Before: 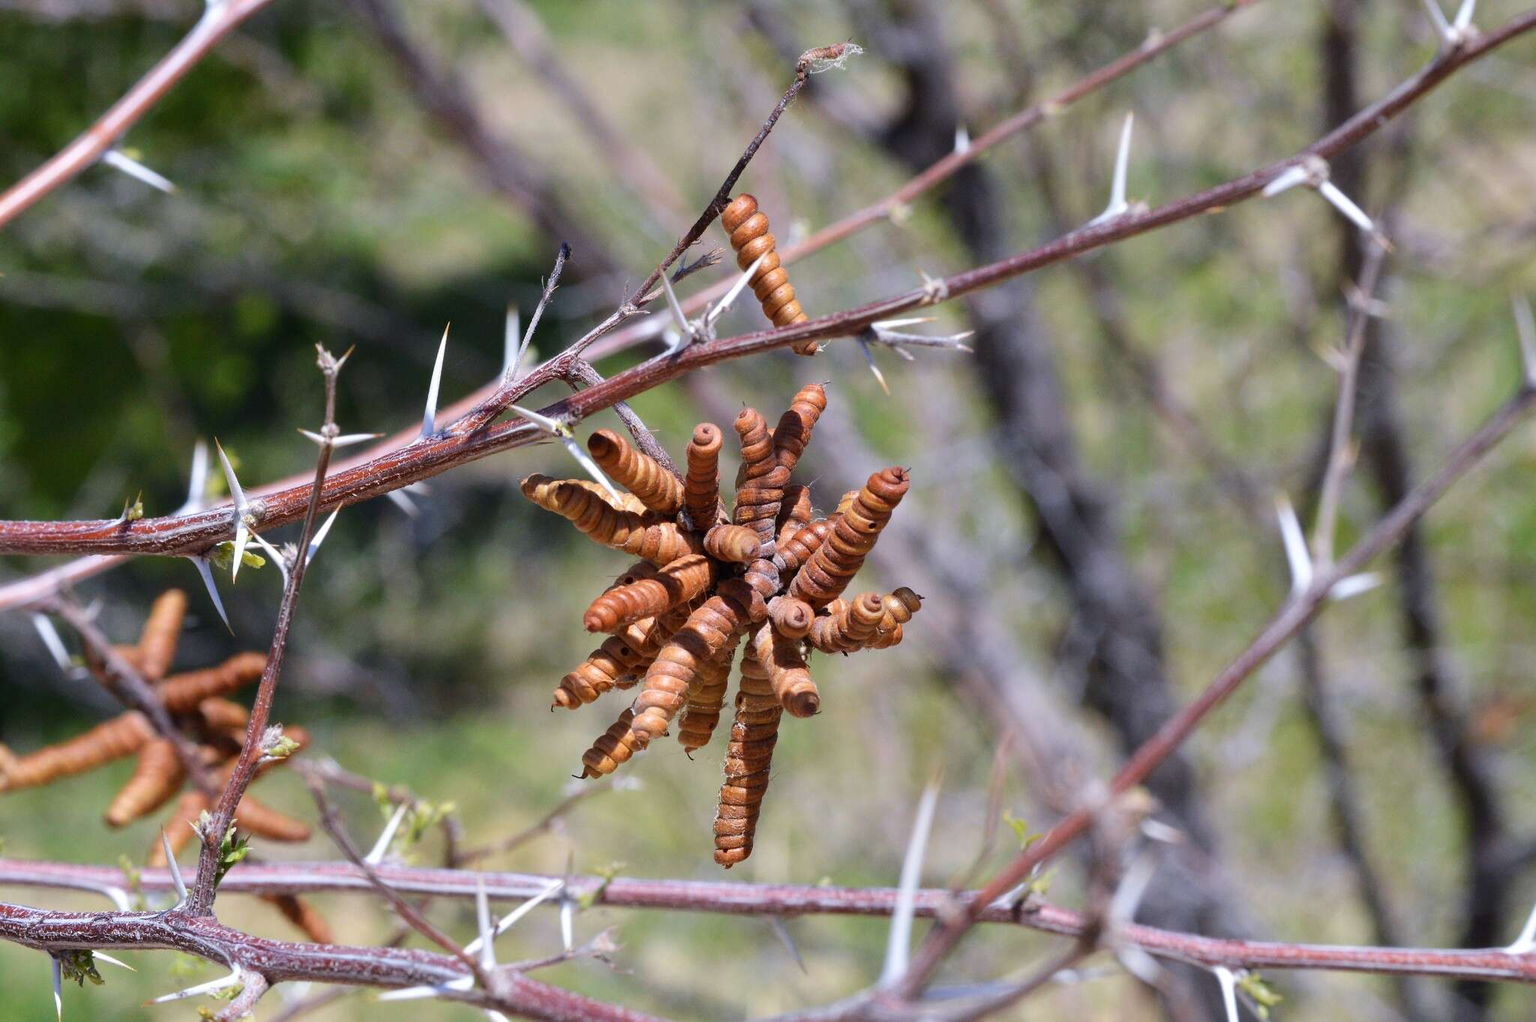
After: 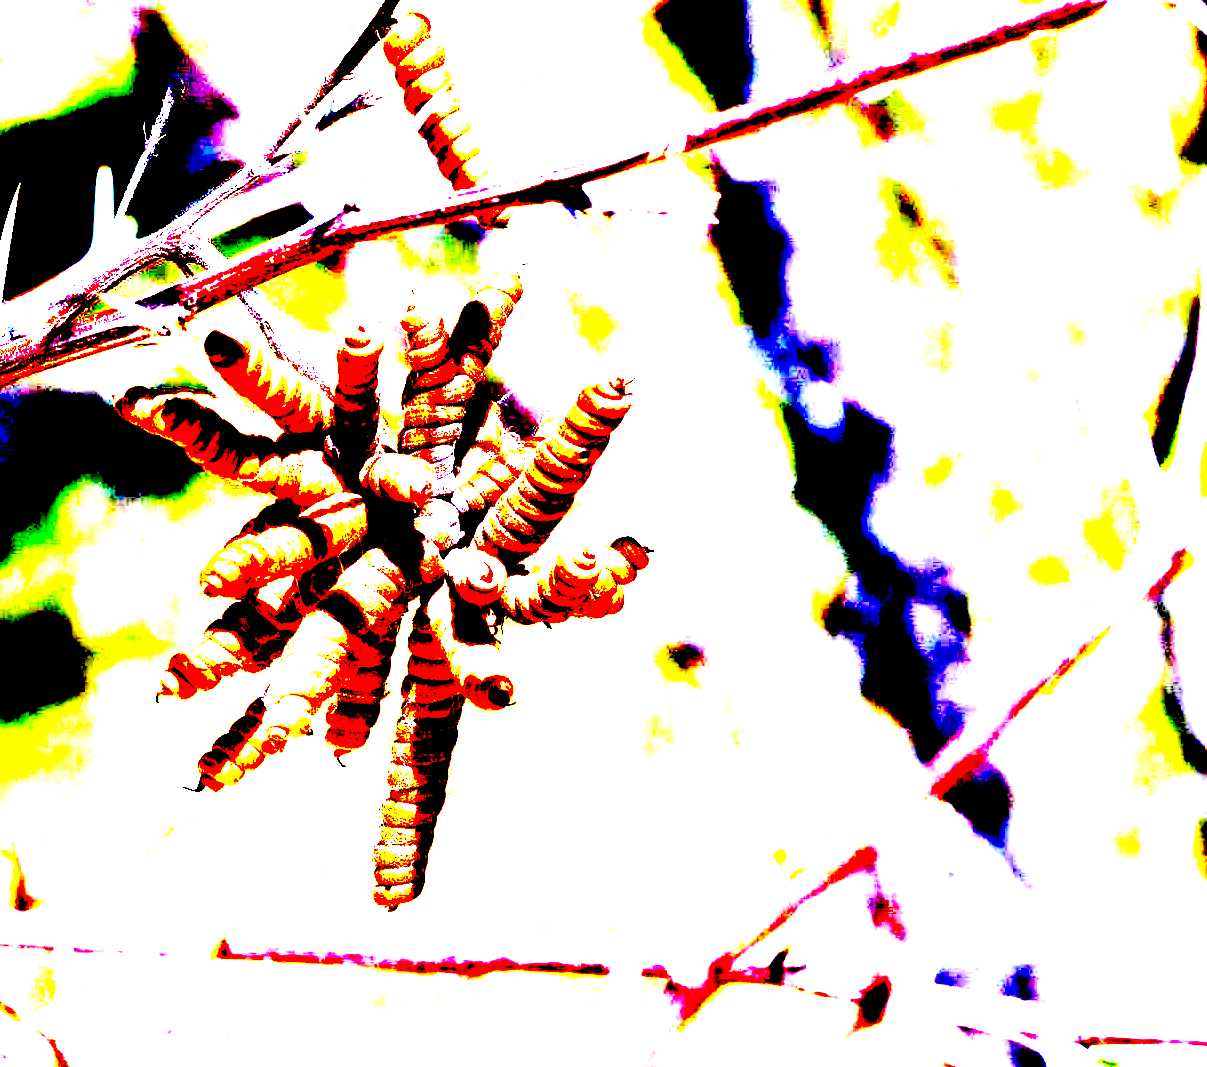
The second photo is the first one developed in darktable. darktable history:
crop and rotate: left 28.274%, top 18.087%, right 12.746%, bottom 3.547%
exposure: black level correction 0.099, exposure 2.995 EV, compensate highlight preservation false
